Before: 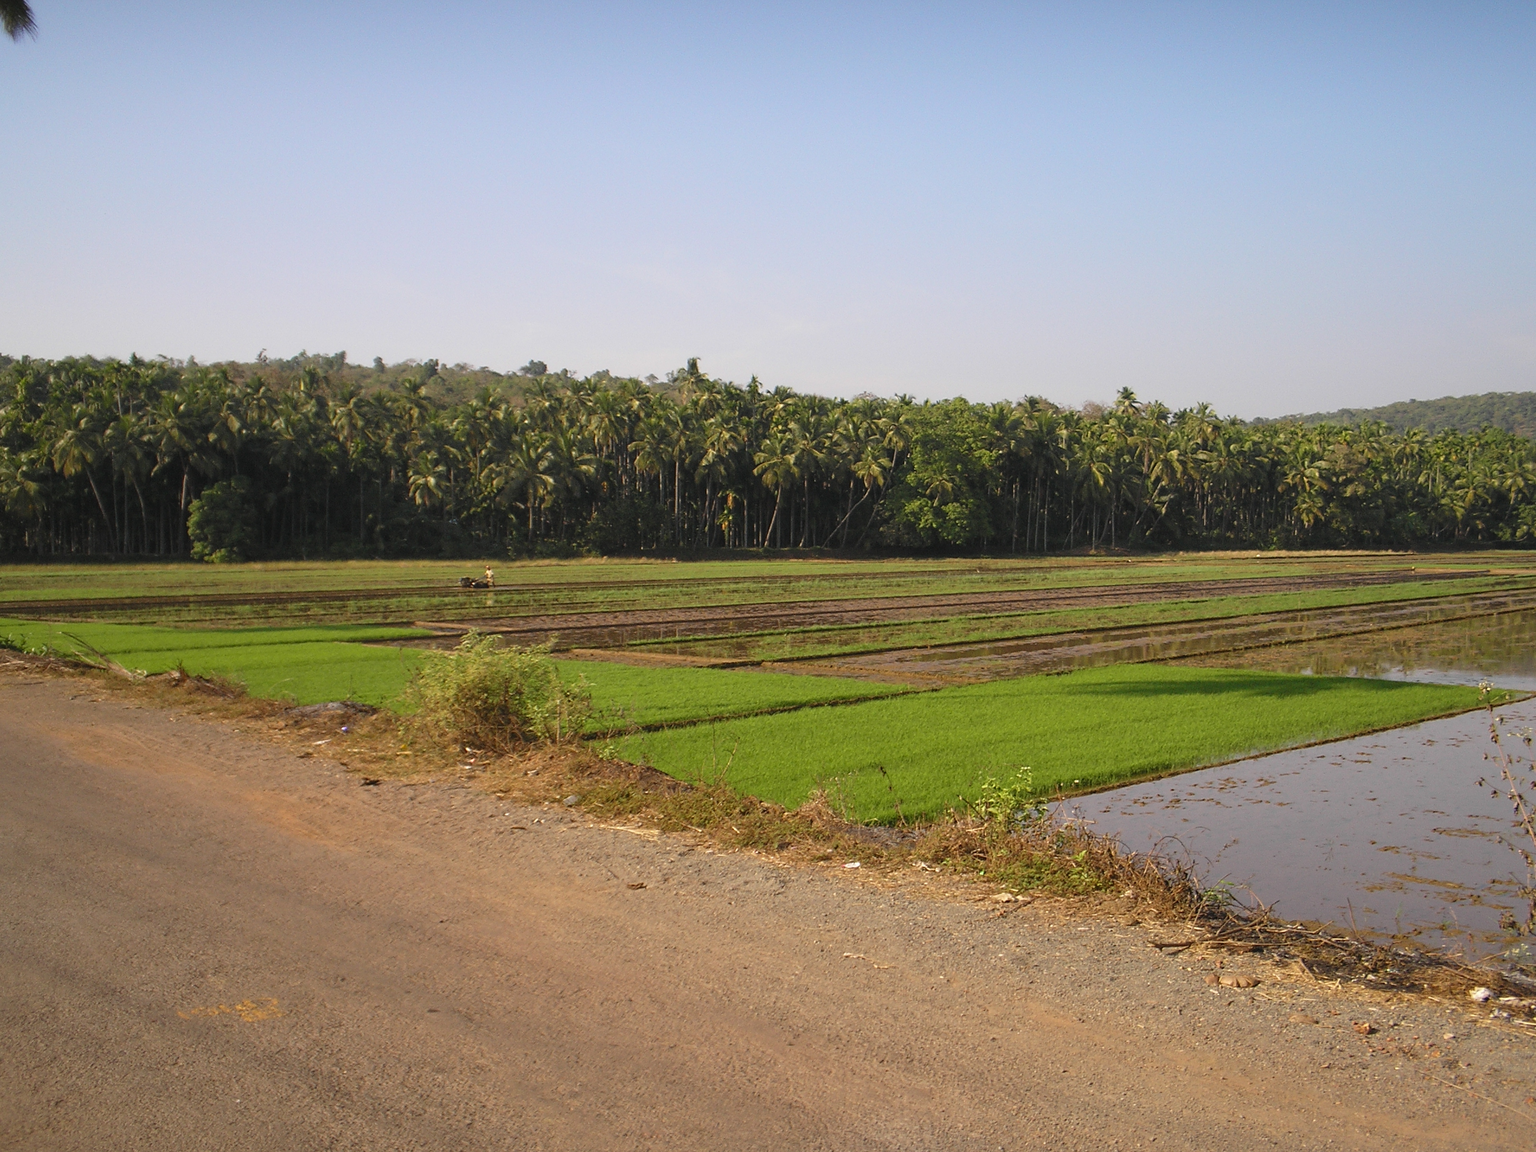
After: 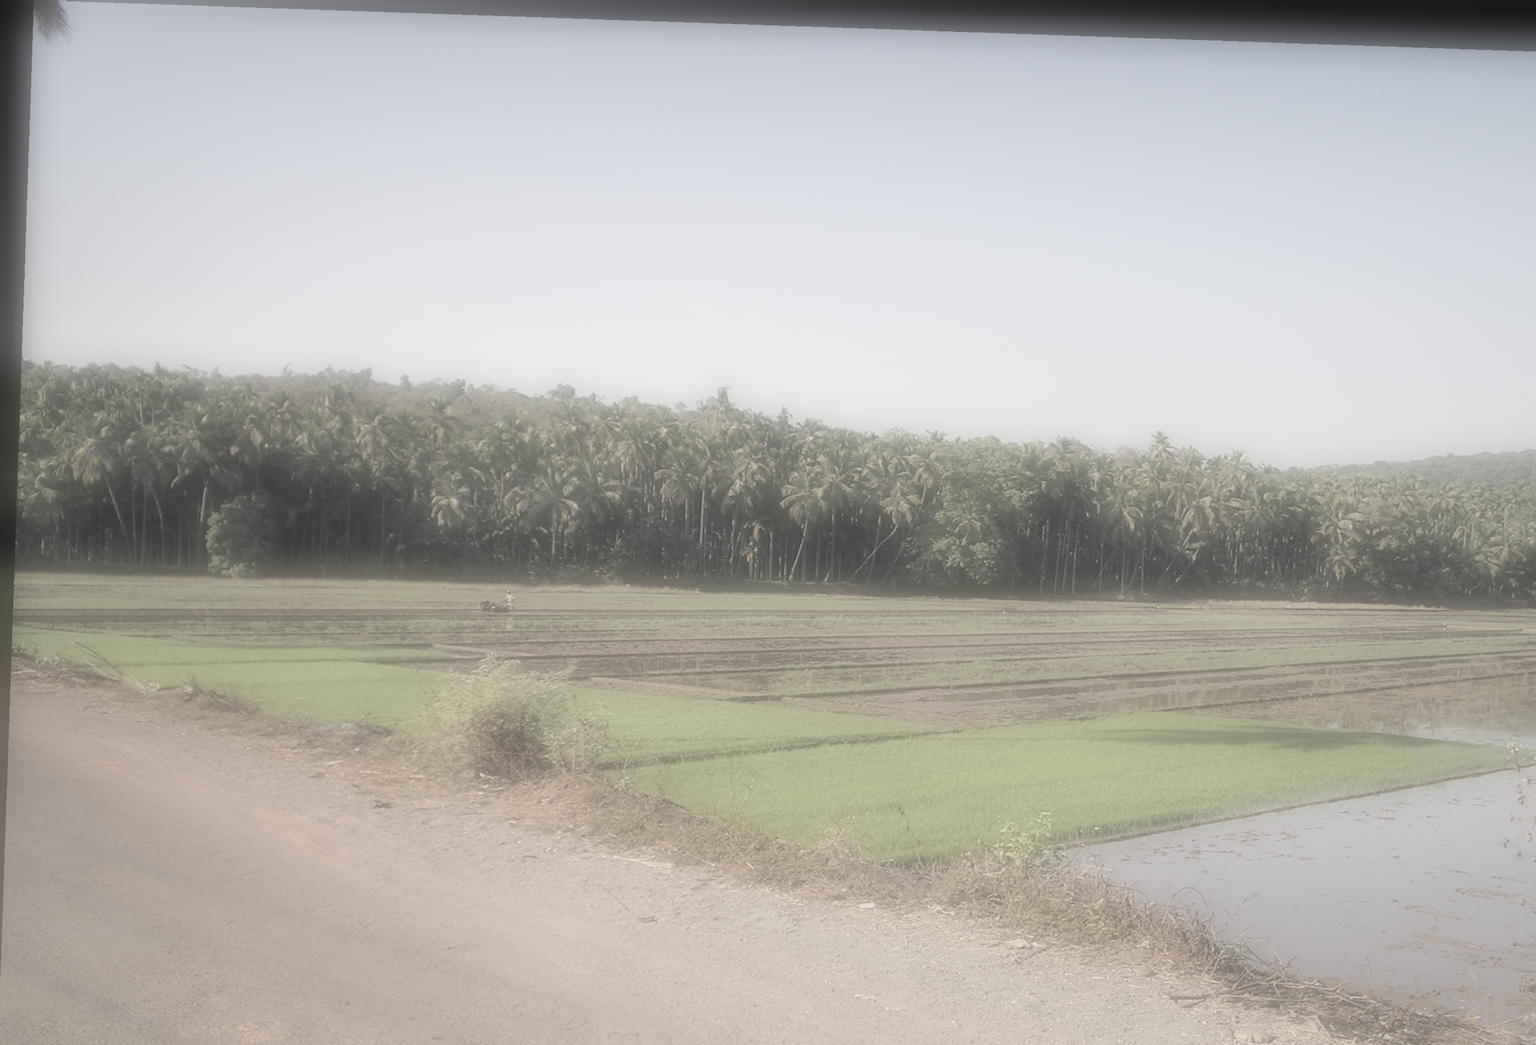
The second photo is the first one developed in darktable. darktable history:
rotate and perspective: rotation 2.17°, automatic cropping off
crop and rotate: angle 0.2°, left 0.275%, right 3.127%, bottom 14.18%
color correction: saturation 0.3
exposure: black level correction 0, exposure 0.68 EV, compensate exposure bias true, compensate highlight preservation false
soften: on, module defaults
local contrast: detail 110%
global tonemap: drago (0.7, 100)
